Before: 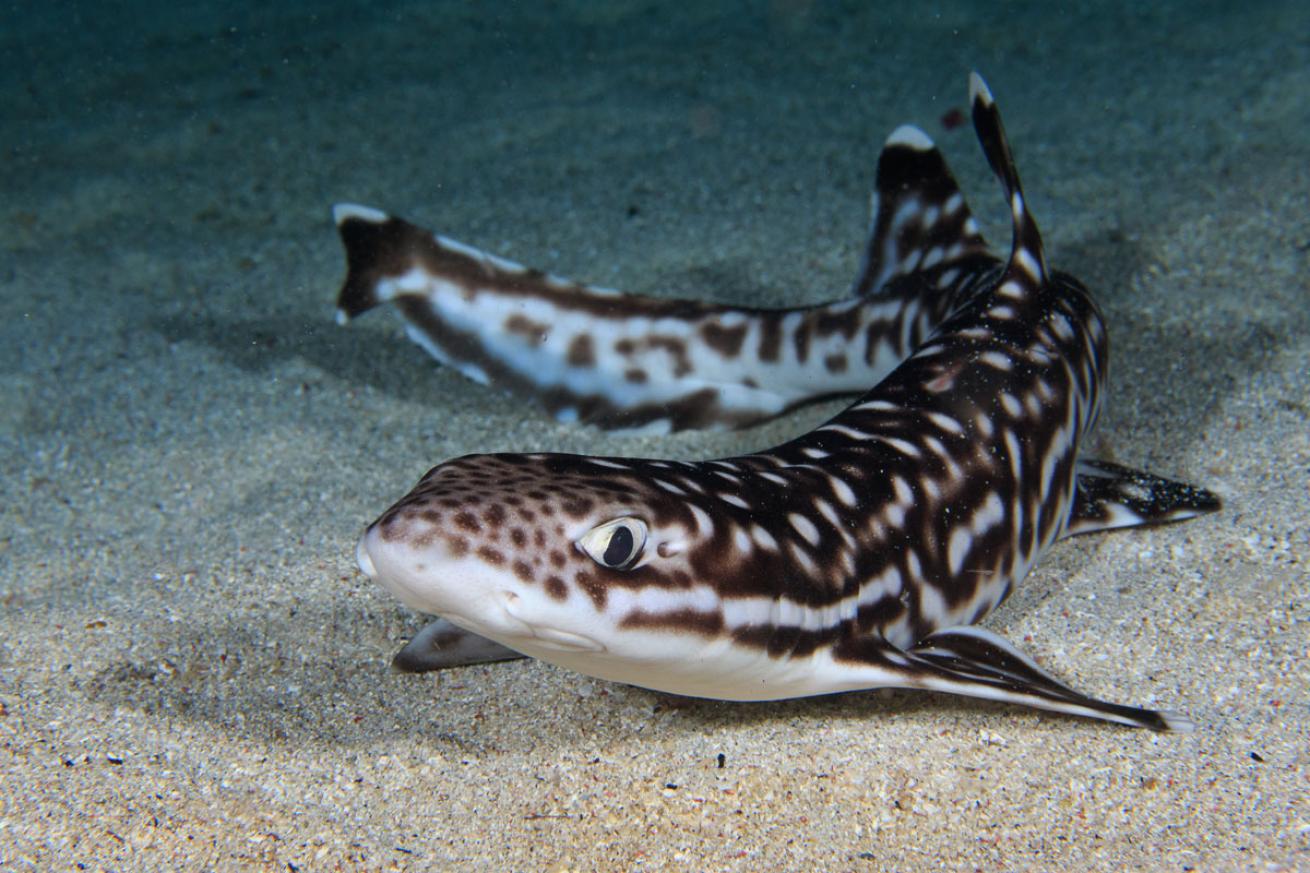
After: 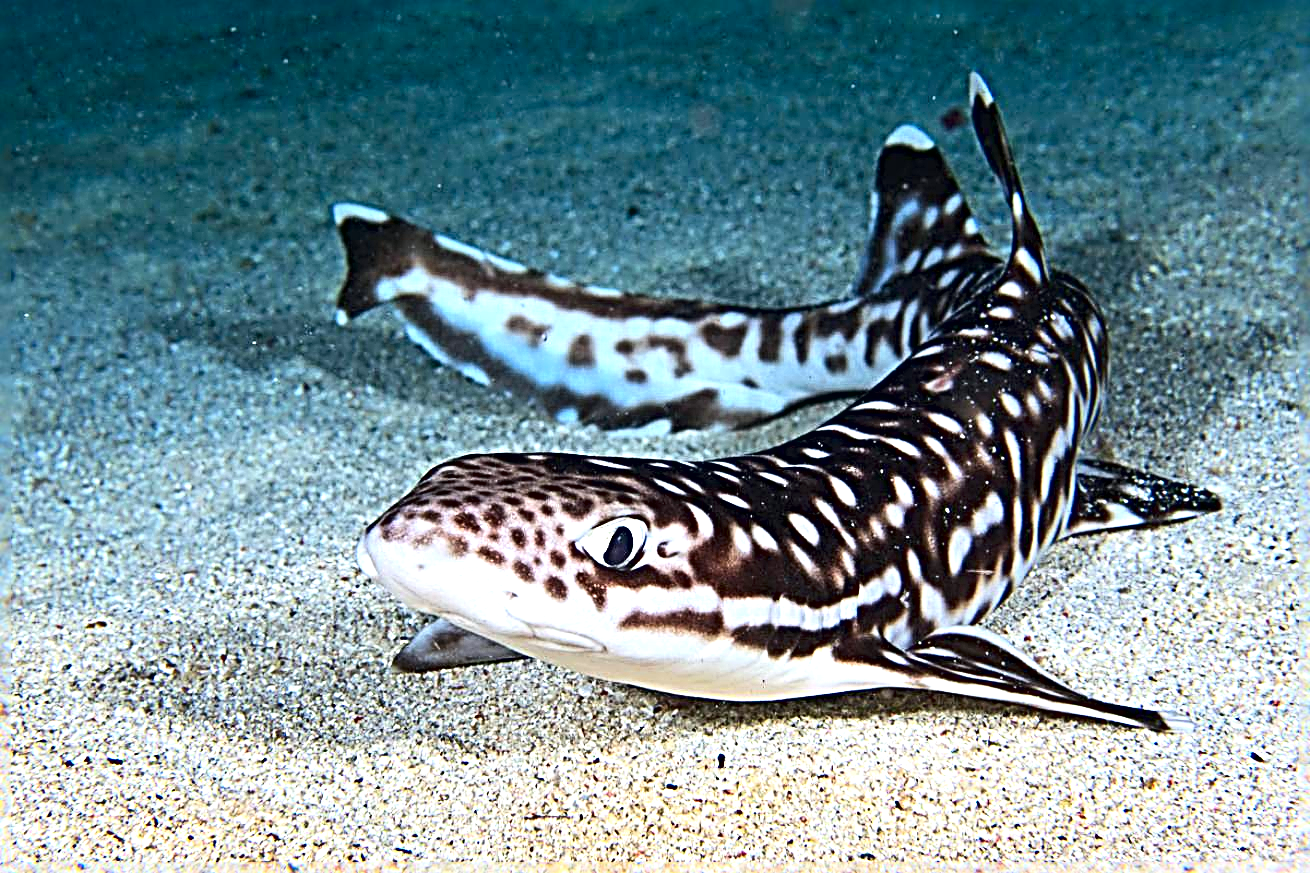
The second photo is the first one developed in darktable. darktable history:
sharpen: radius 4.001, amount 2
contrast brightness saturation: contrast 0.18, saturation 0.3
contrast equalizer: octaves 7, y [[0.6 ×6], [0.55 ×6], [0 ×6], [0 ×6], [0 ×6]], mix -0.2
white balance: red 0.98, blue 1.034
exposure: exposure 0.999 EV, compensate highlight preservation false
